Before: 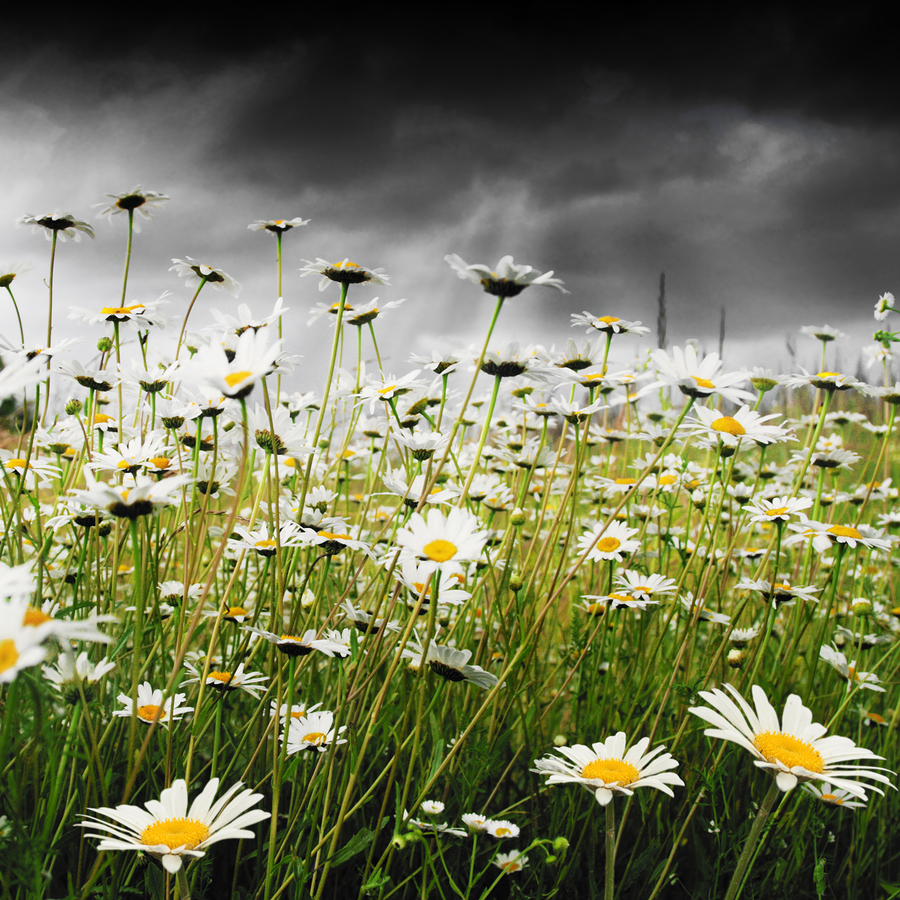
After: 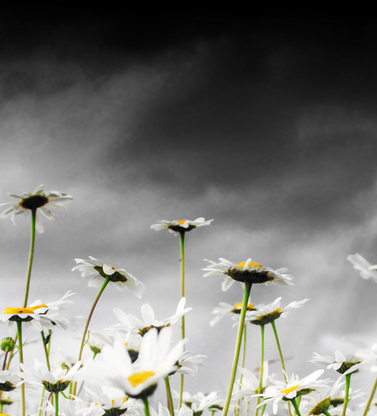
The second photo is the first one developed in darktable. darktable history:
local contrast: highlights 55%, shadows 52%, detail 130%, midtone range 0.452
crop and rotate: left 10.817%, top 0.062%, right 47.194%, bottom 53.626%
